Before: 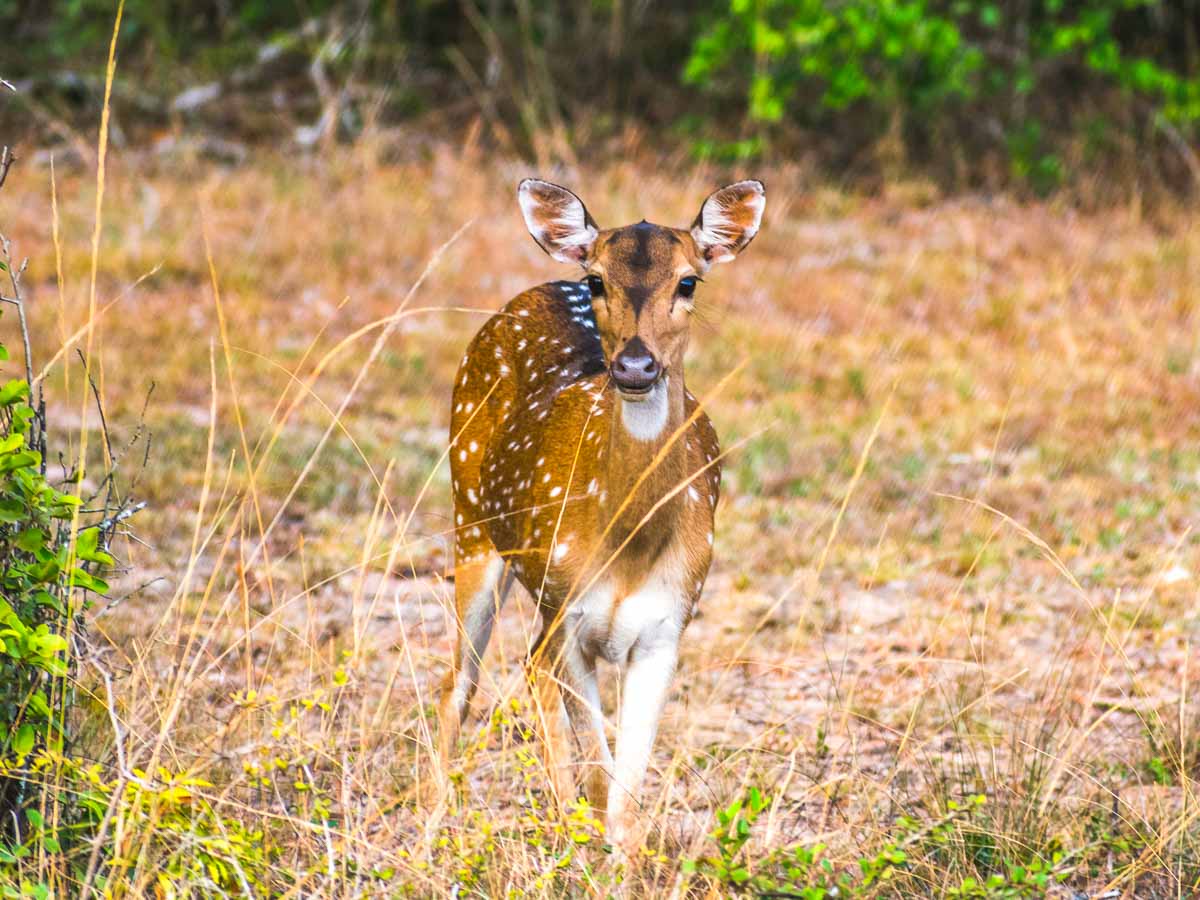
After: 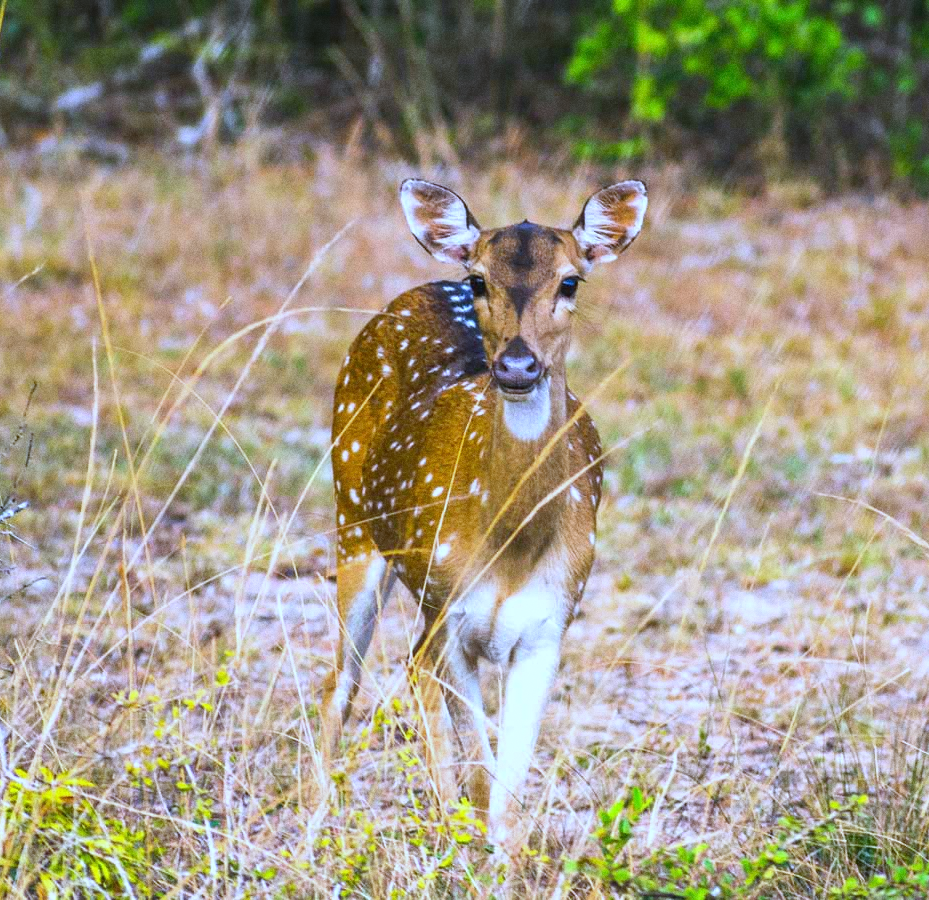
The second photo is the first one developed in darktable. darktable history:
crop: left 9.88%, right 12.664%
white balance: red 0.871, blue 1.249
grain: coarseness 0.09 ISO
